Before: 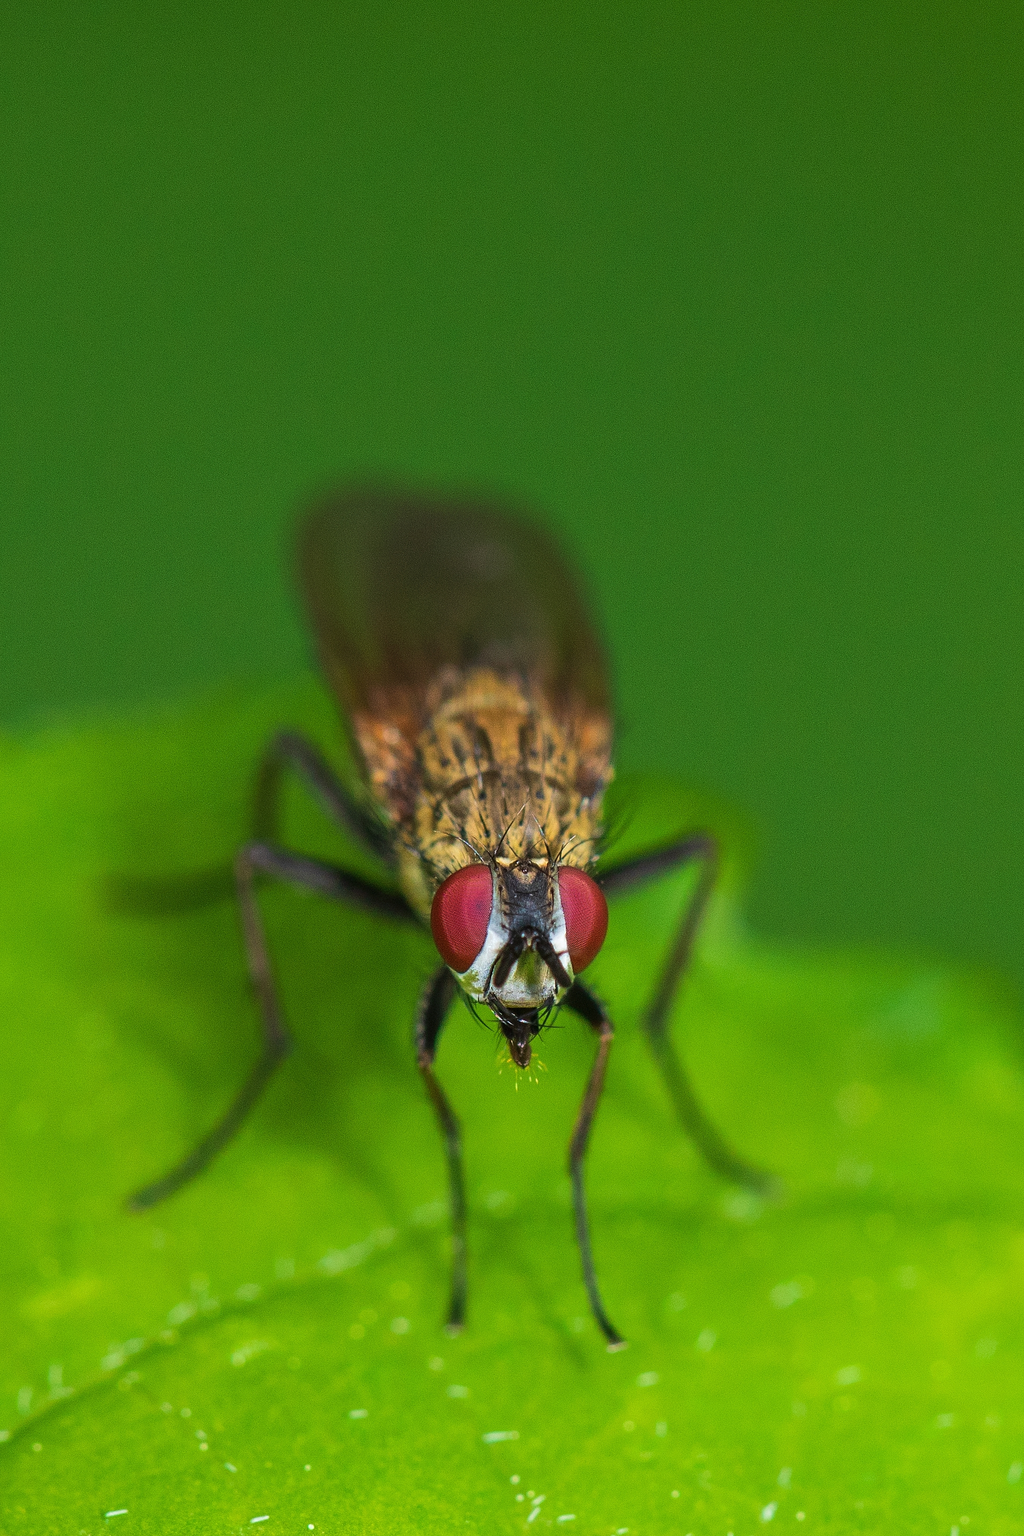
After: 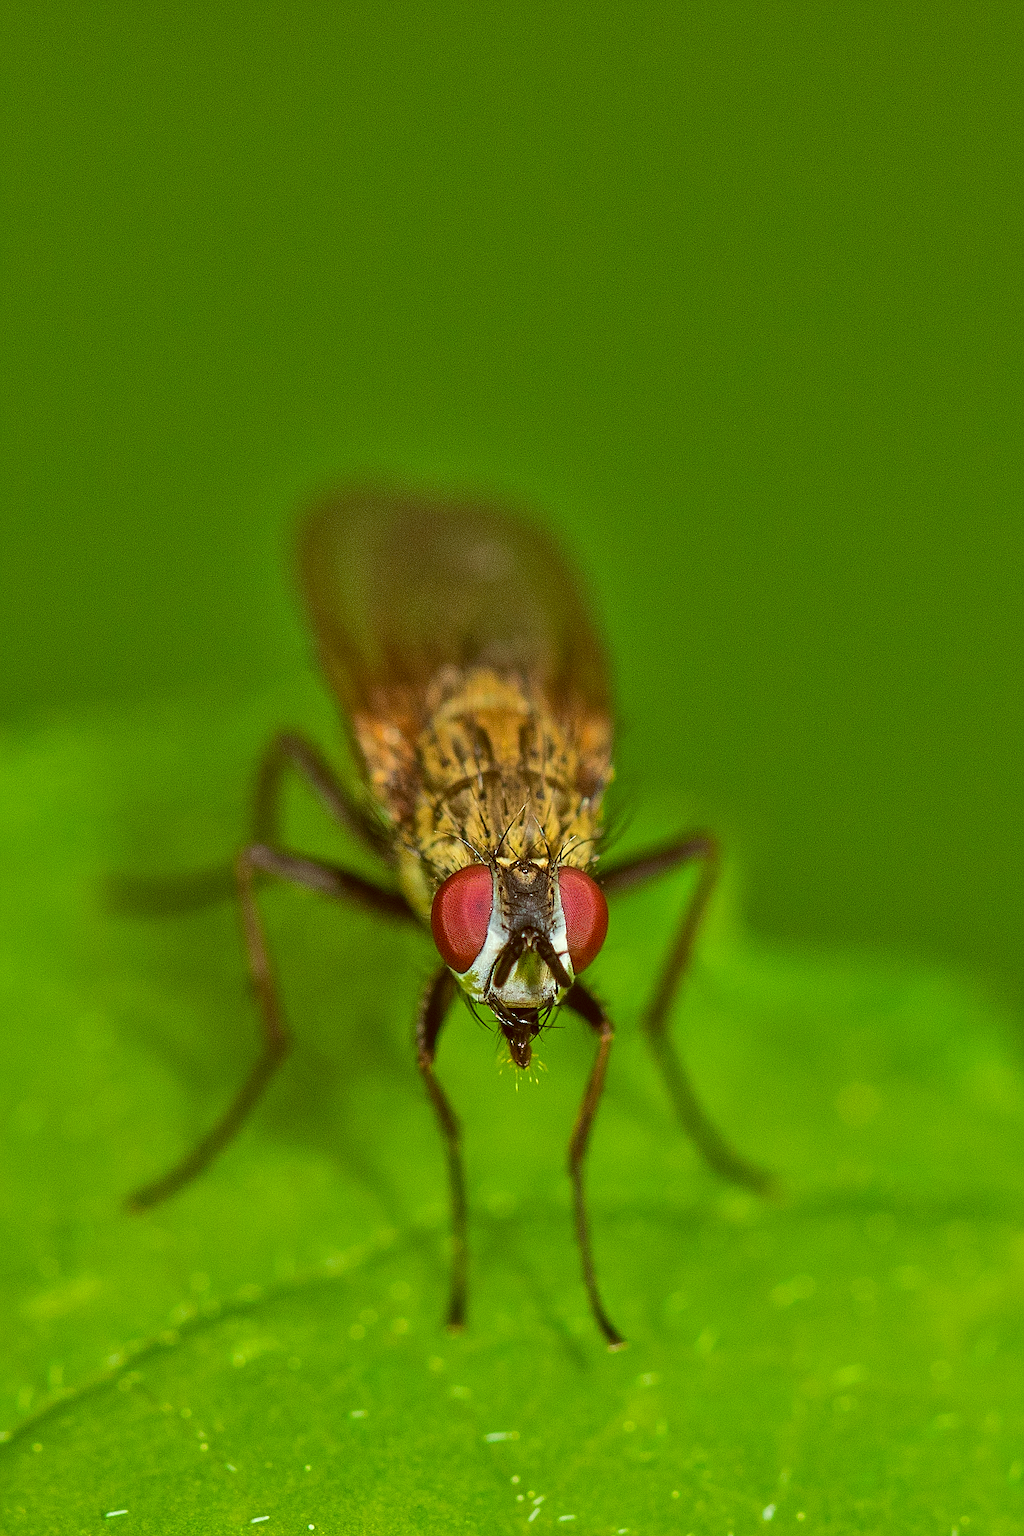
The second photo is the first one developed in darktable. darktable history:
shadows and highlights: shadows 76.57, highlights -61.15, highlights color adjustment 45.43%, soften with gaussian
sharpen: on, module defaults
color correction: highlights a* -5.99, highlights b* 9.21, shadows a* 10.28, shadows b* 23.79
